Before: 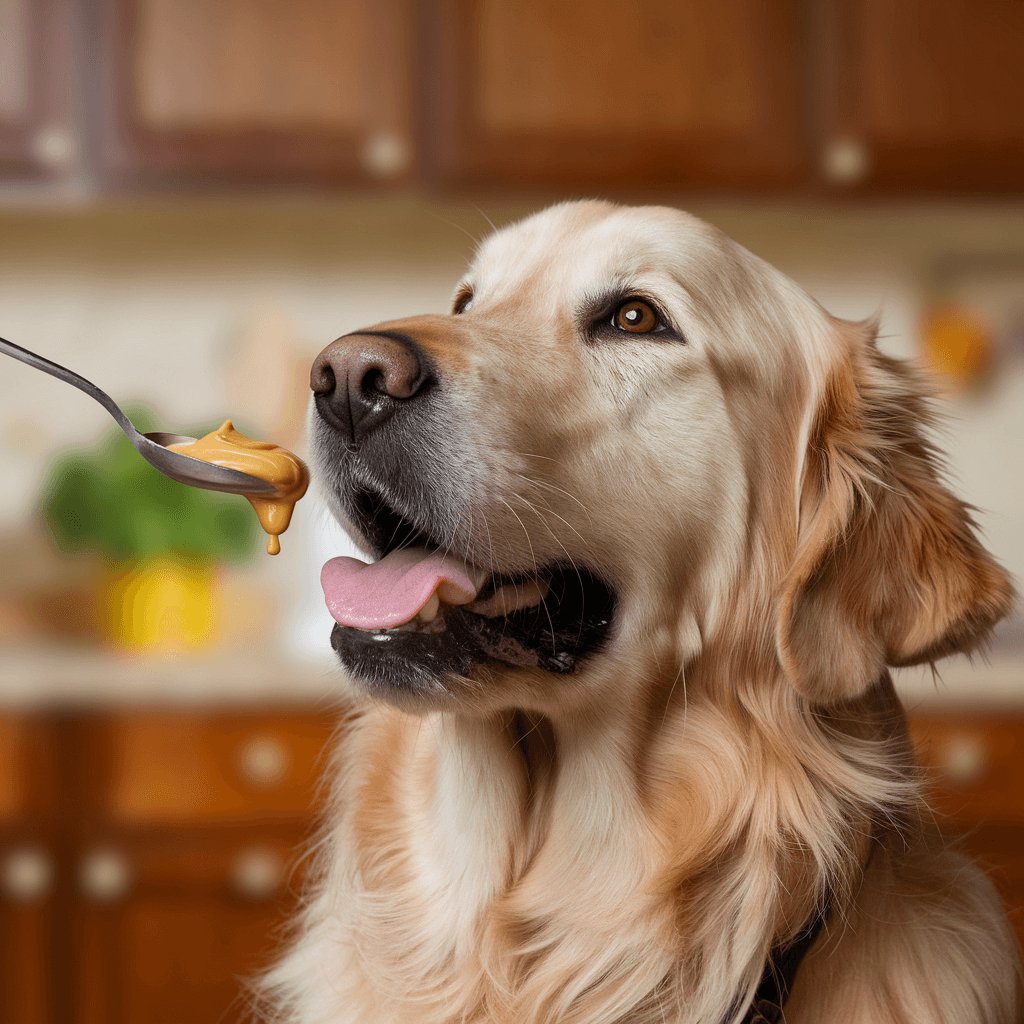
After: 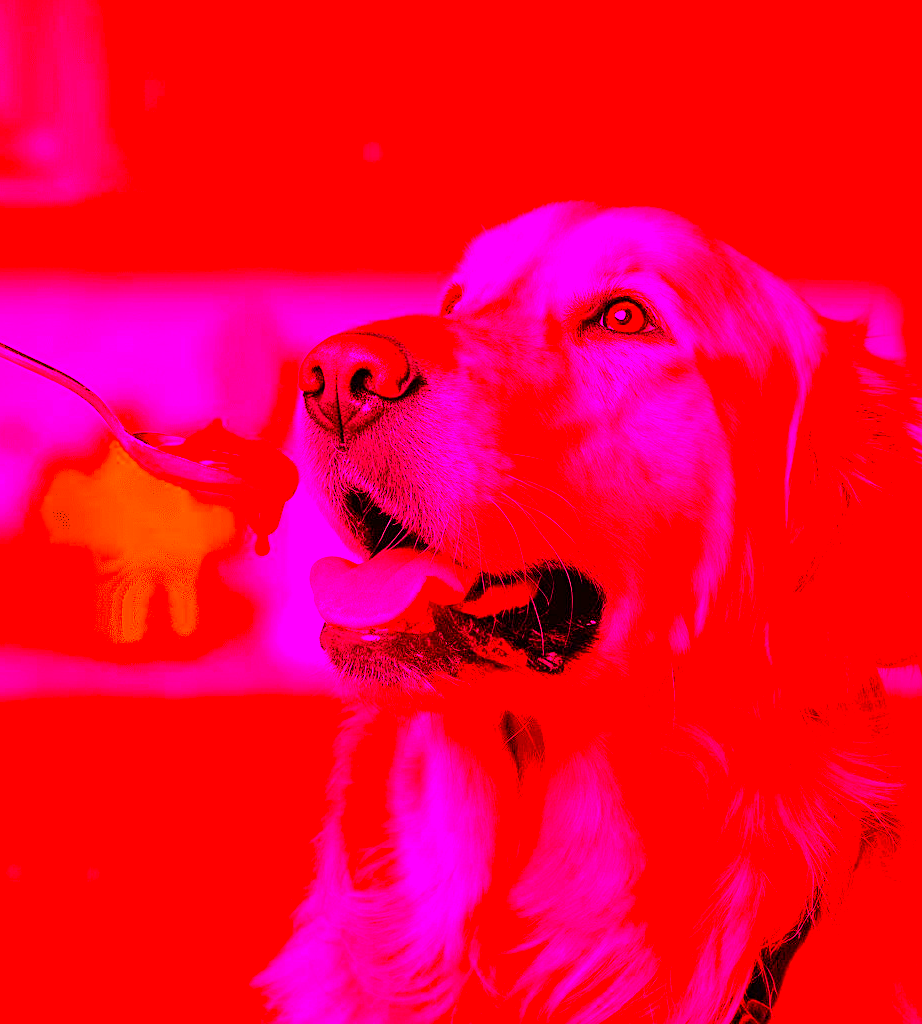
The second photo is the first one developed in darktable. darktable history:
crop and rotate: left 1.088%, right 8.807%
color balance rgb: linear chroma grading › global chroma 15%, perceptual saturation grading › global saturation 30%
white balance: red 4.26, blue 1.802
sharpen: on, module defaults
